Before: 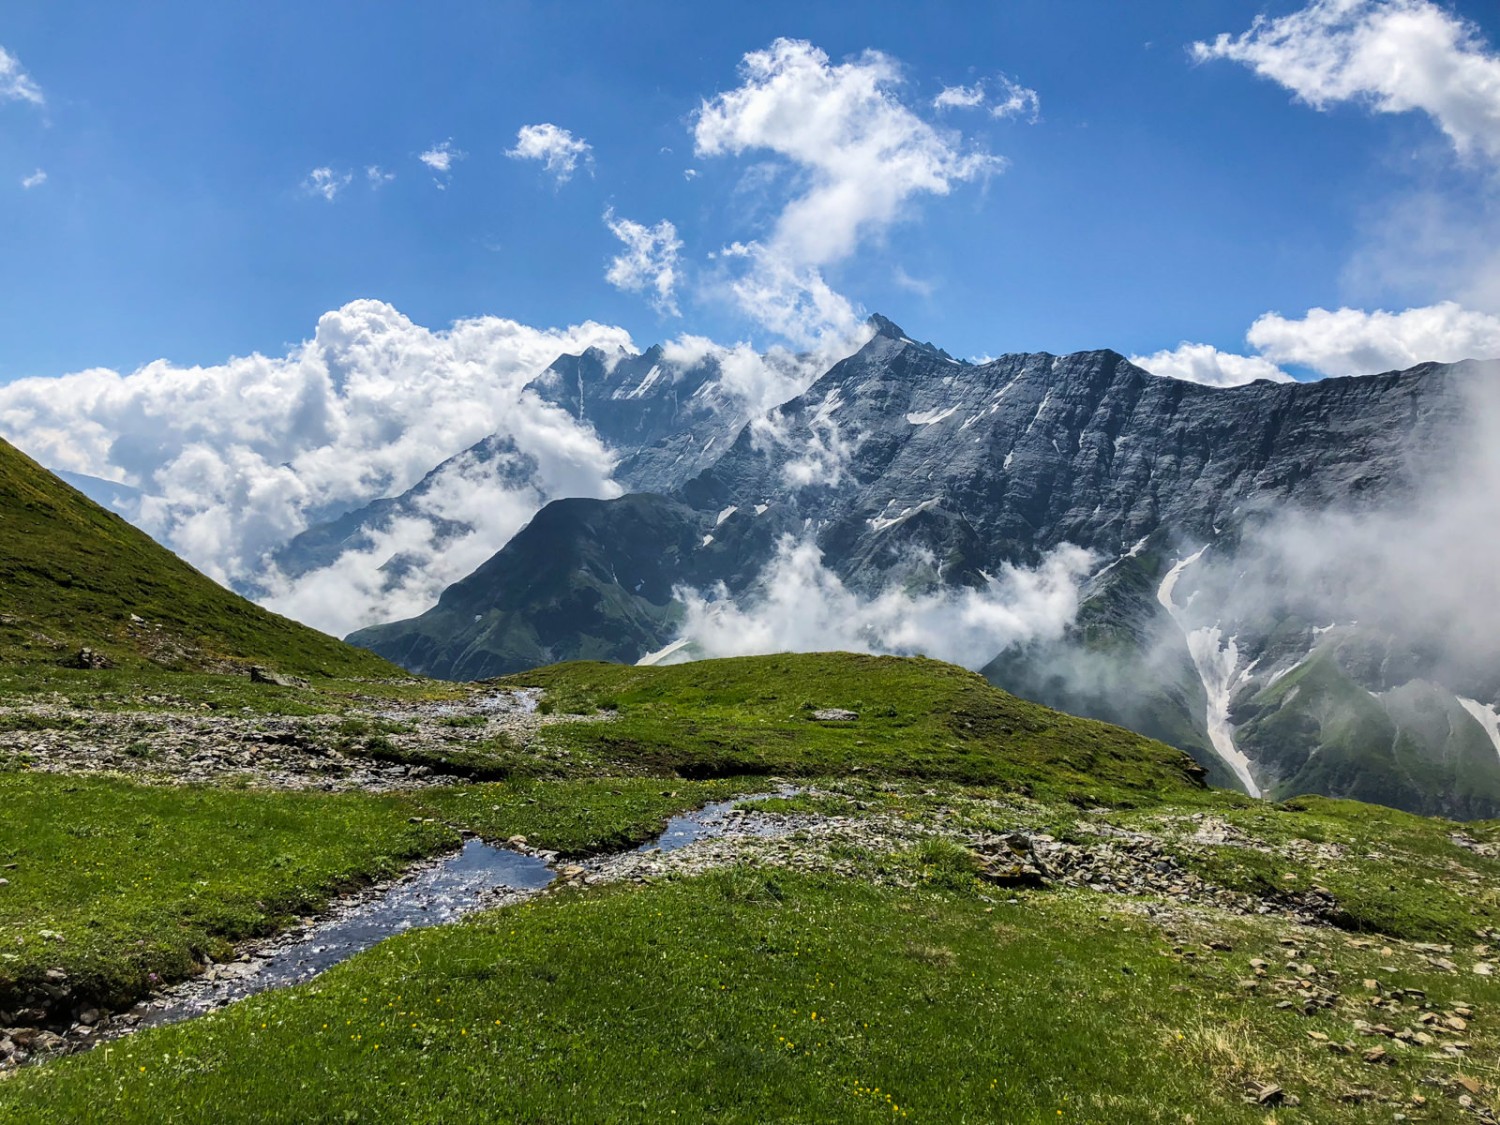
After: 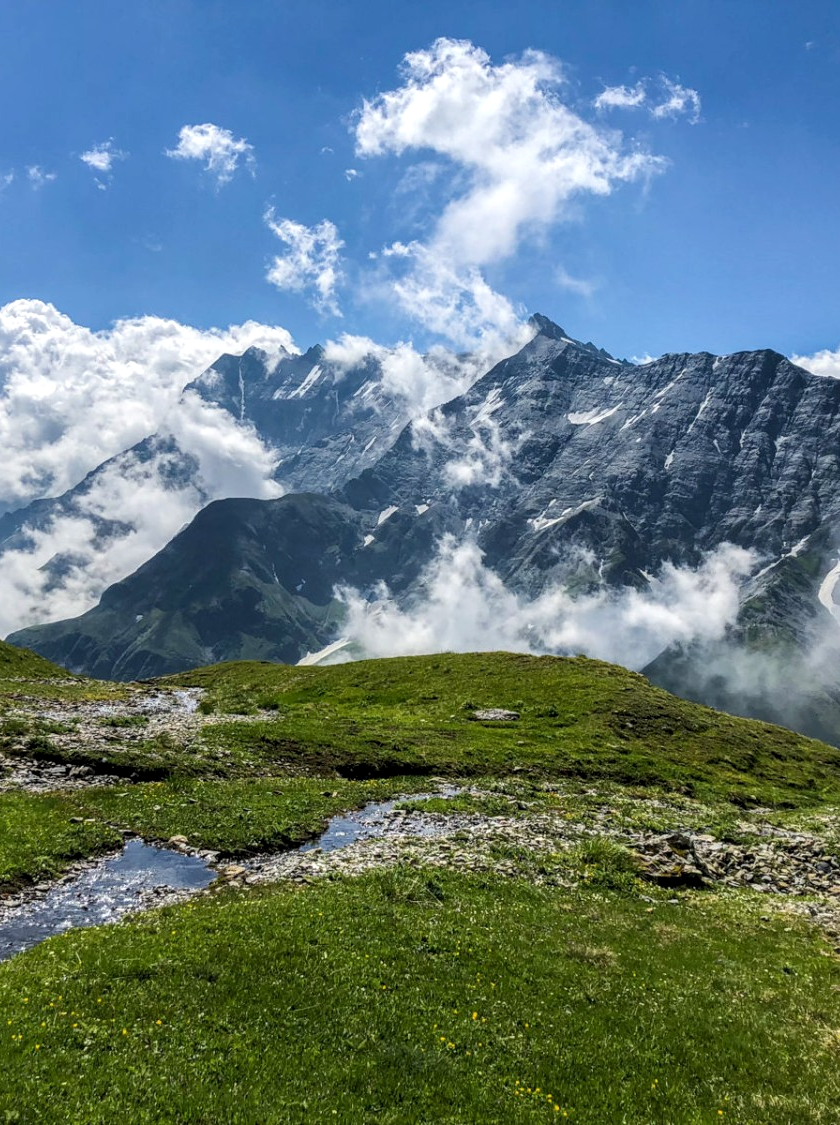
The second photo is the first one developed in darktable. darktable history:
local contrast: on, module defaults
crop and rotate: left 22.624%, right 21.322%
